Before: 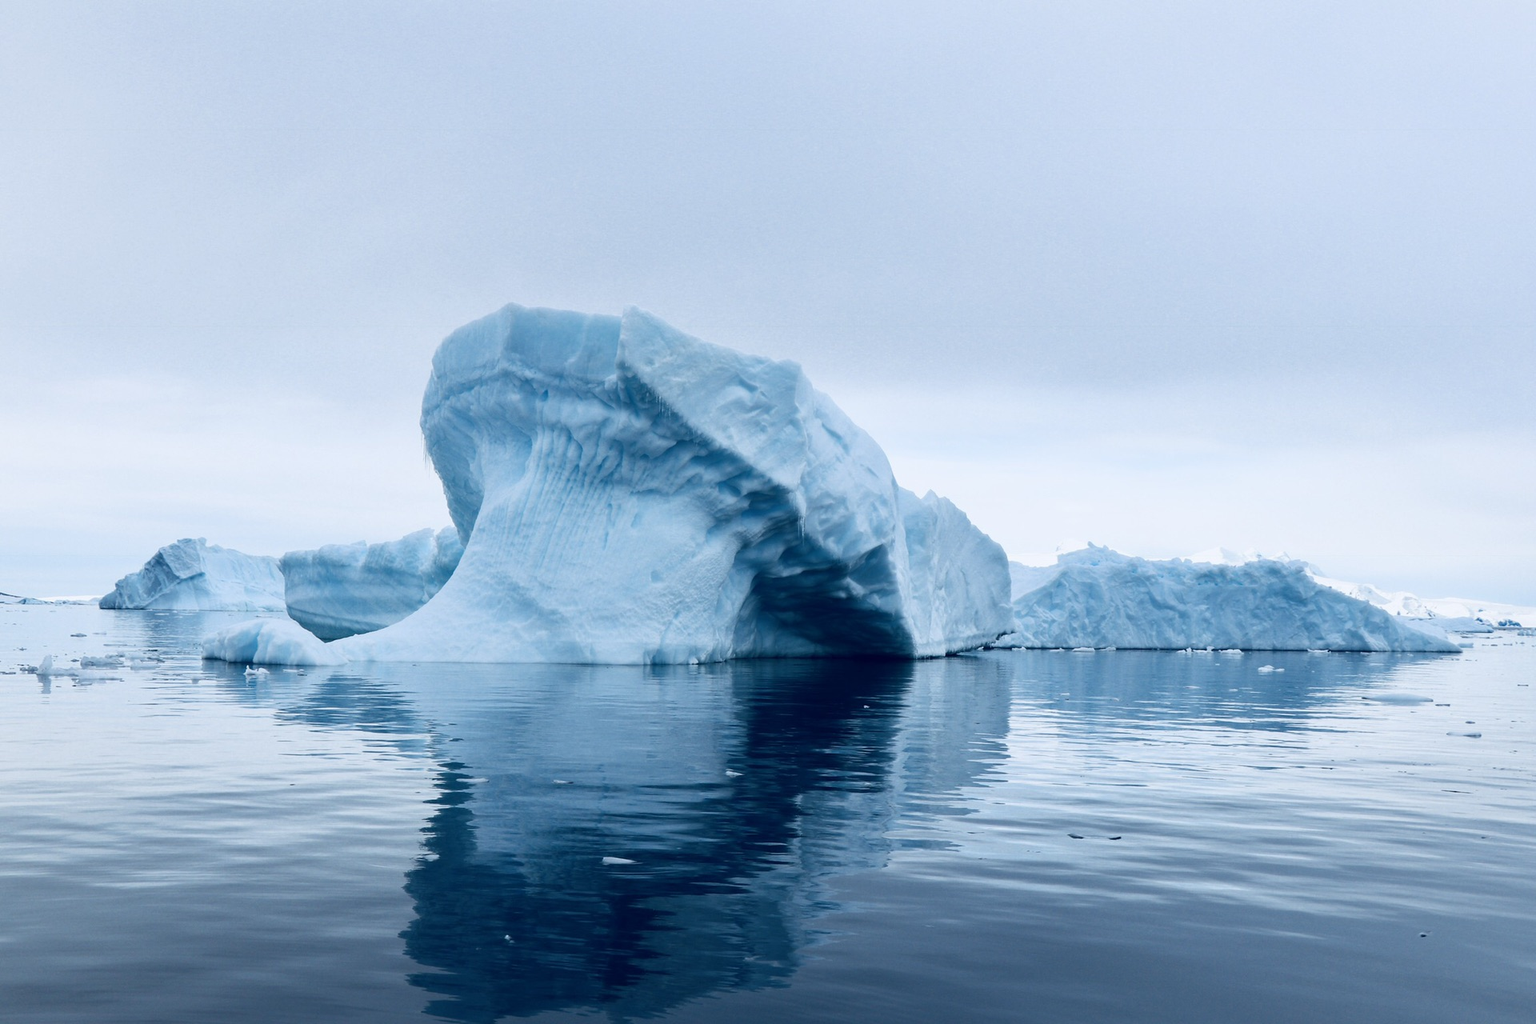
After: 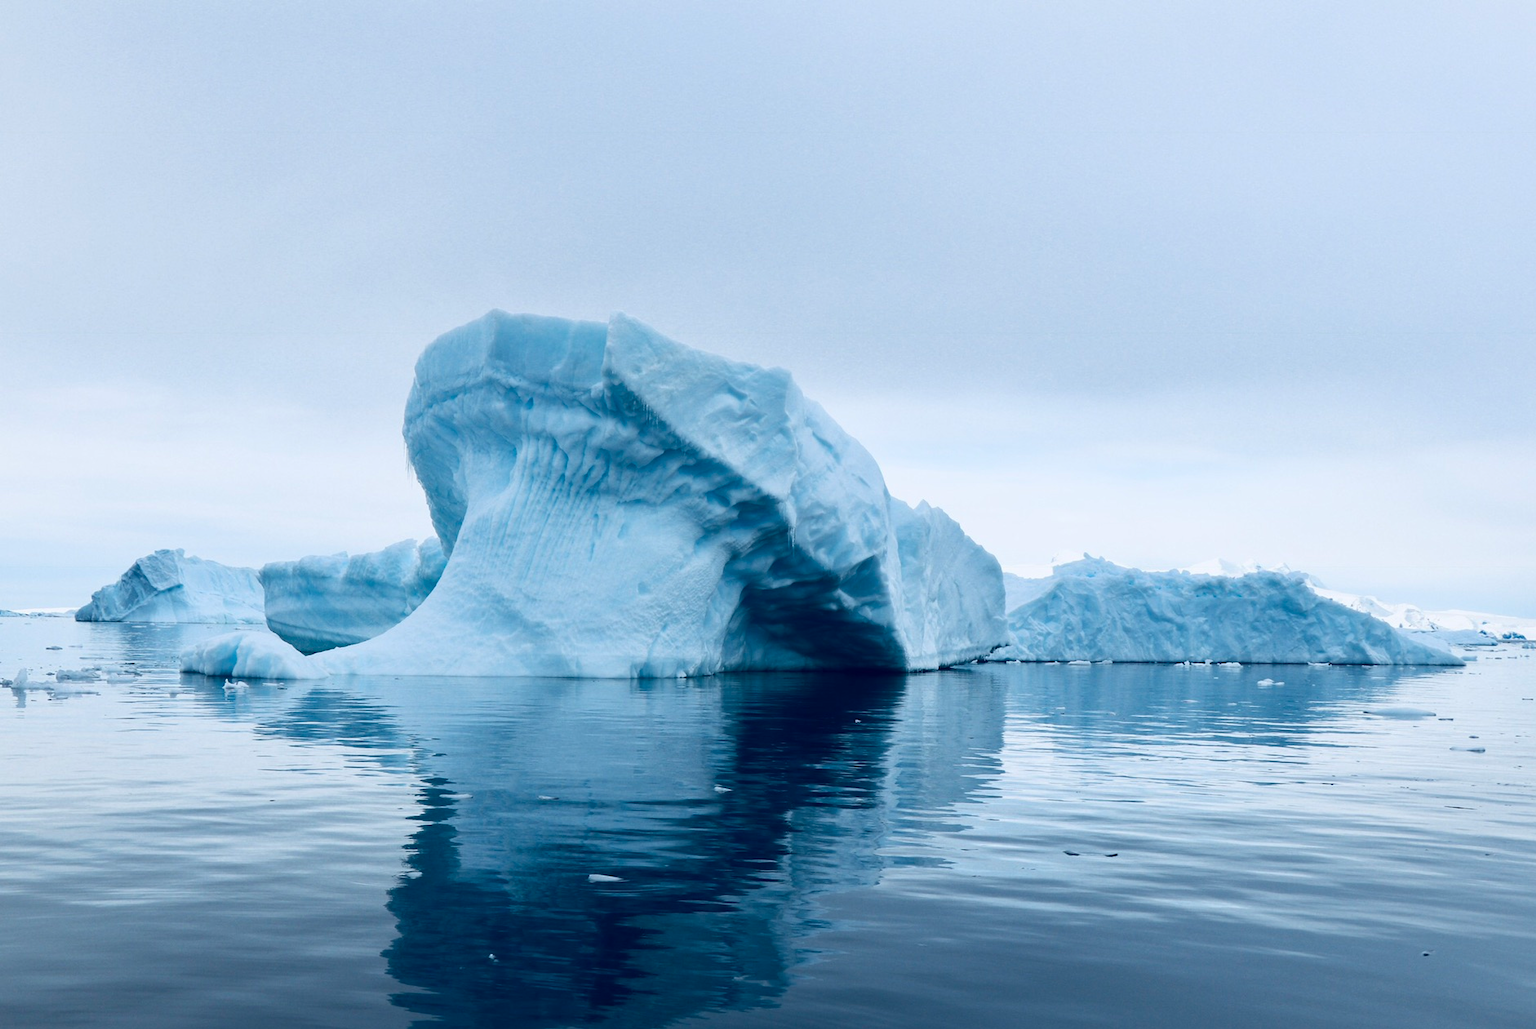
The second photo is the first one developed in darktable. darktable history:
crop: left 1.674%, right 0.267%, bottom 1.472%
